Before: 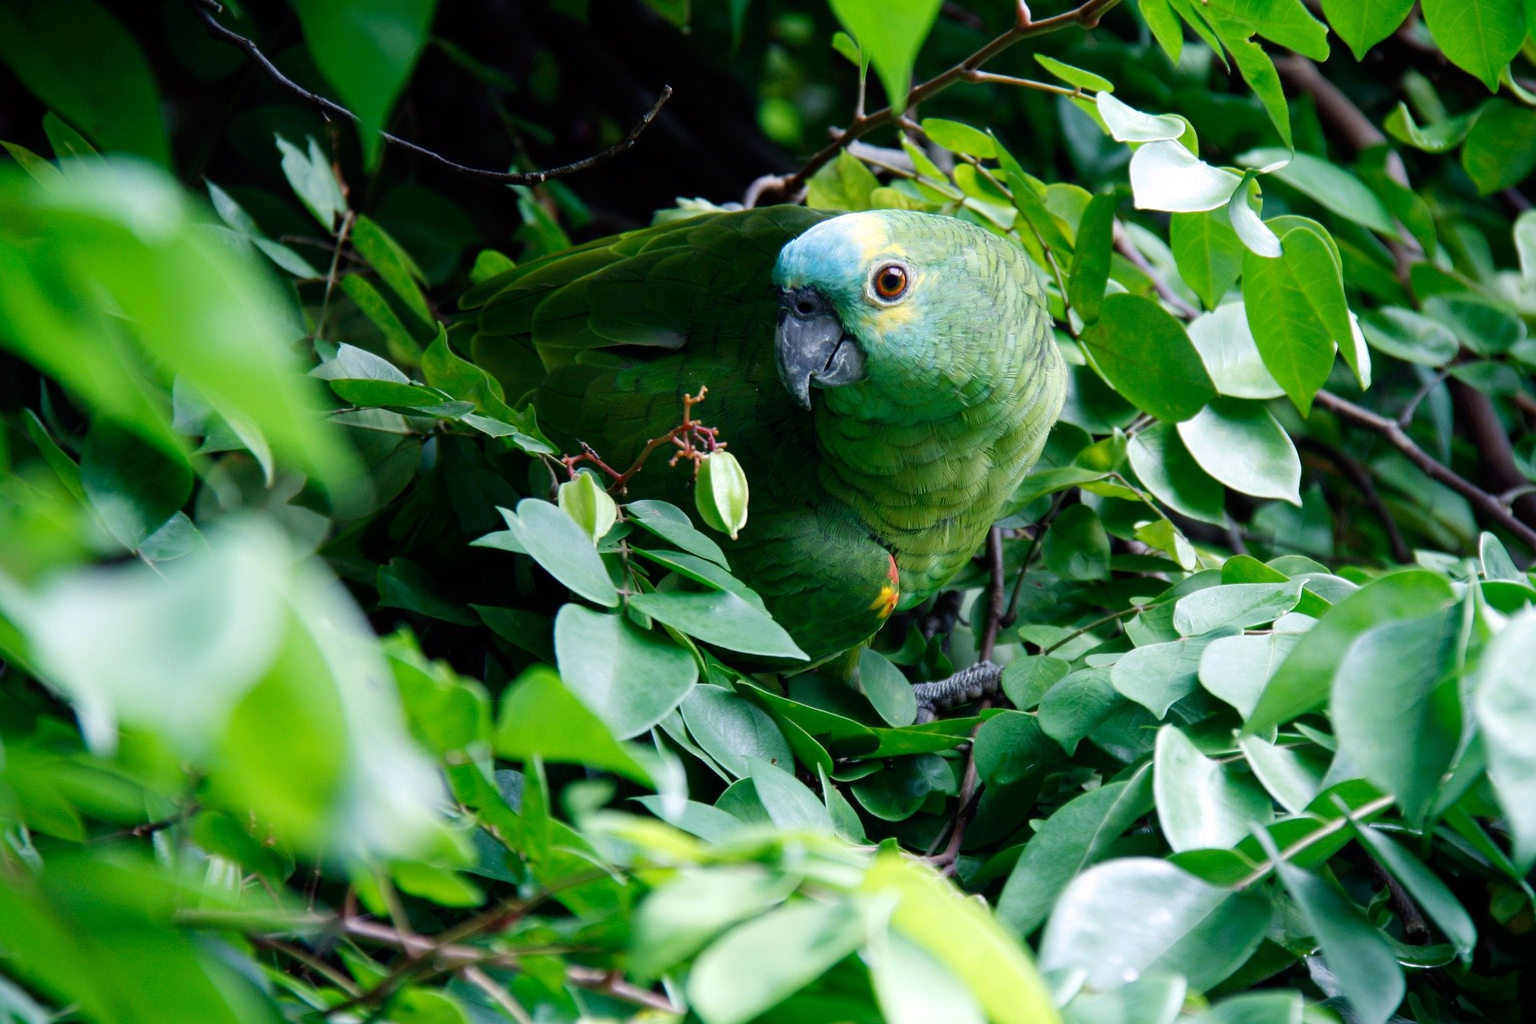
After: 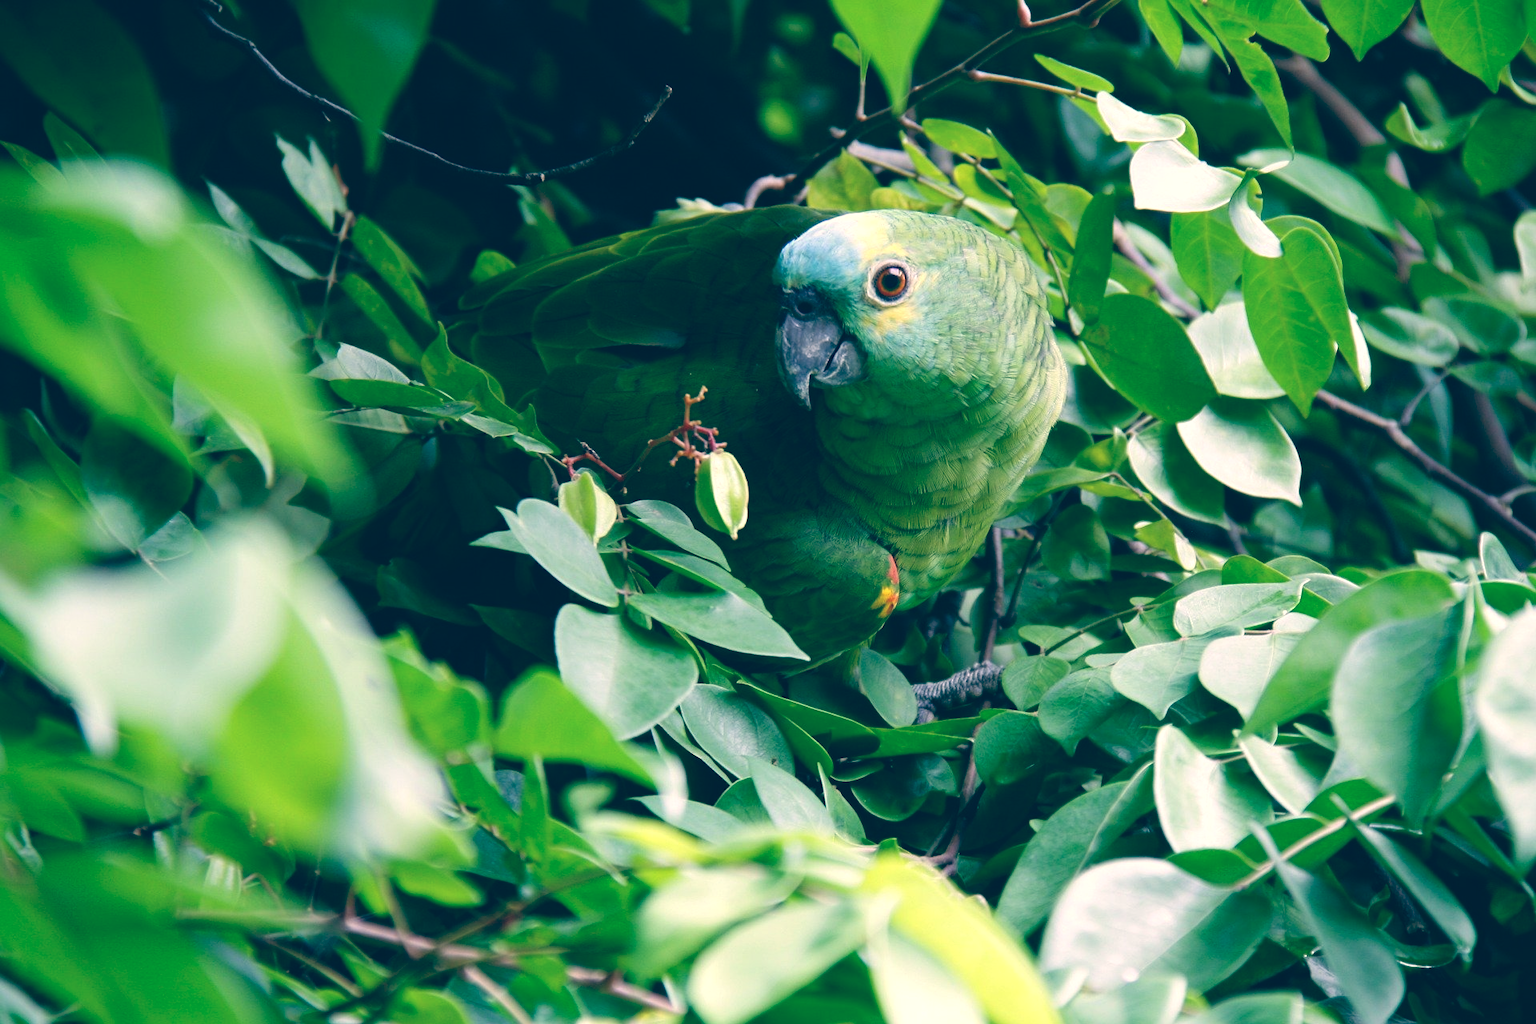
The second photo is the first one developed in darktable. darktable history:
color balance: lift [1.006, 0.985, 1.002, 1.015], gamma [1, 0.953, 1.008, 1.047], gain [1.076, 1.13, 1.004, 0.87]
tone equalizer: on, module defaults
